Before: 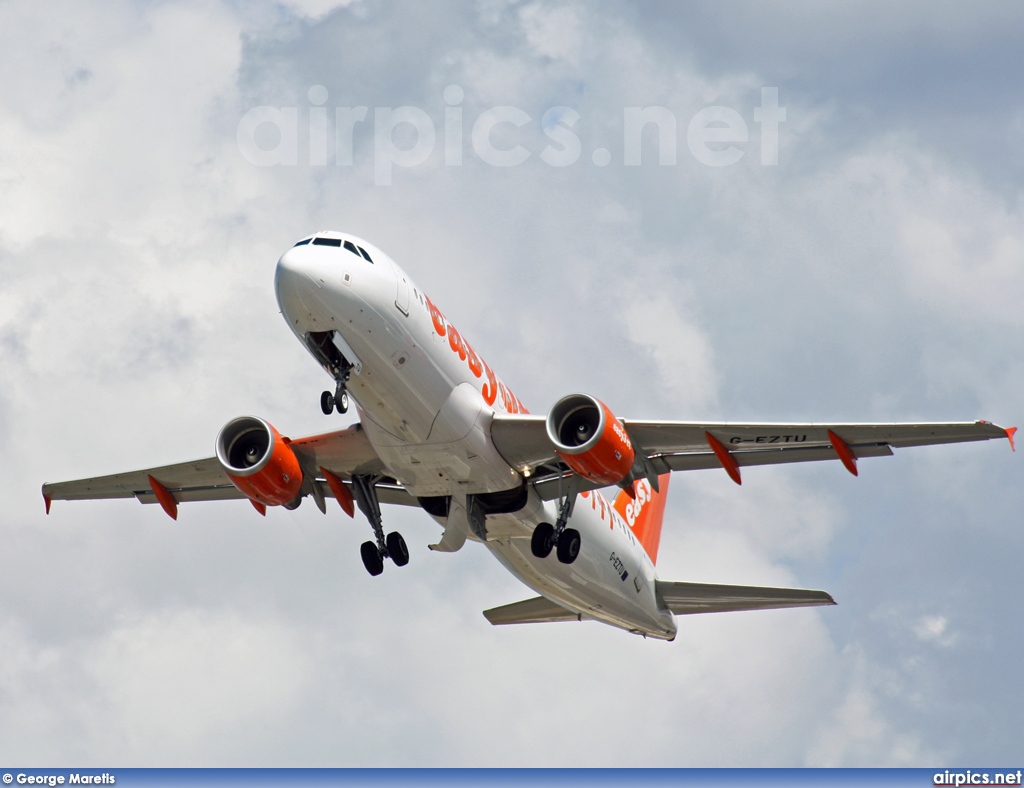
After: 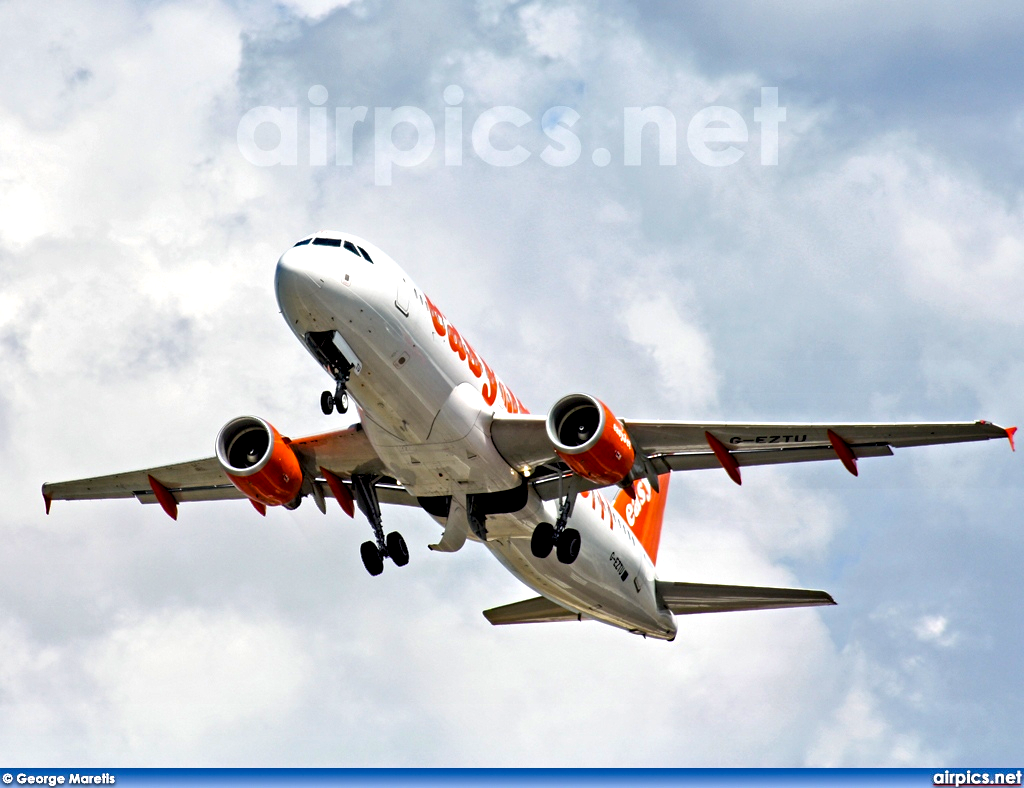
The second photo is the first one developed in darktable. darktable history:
color balance rgb: power › hue 329.21°, perceptual saturation grading › global saturation 30.337%, global vibrance 20%
exposure: black level correction 0.005, exposure 0.28 EV, compensate highlight preservation false
contrast equalizer: y [[0.601, 0.6, 0.598, 0.598, 0.6, 0.601], [0.5 ×6], [0.5 ×6], [0 ×6], [0 ×6]]
